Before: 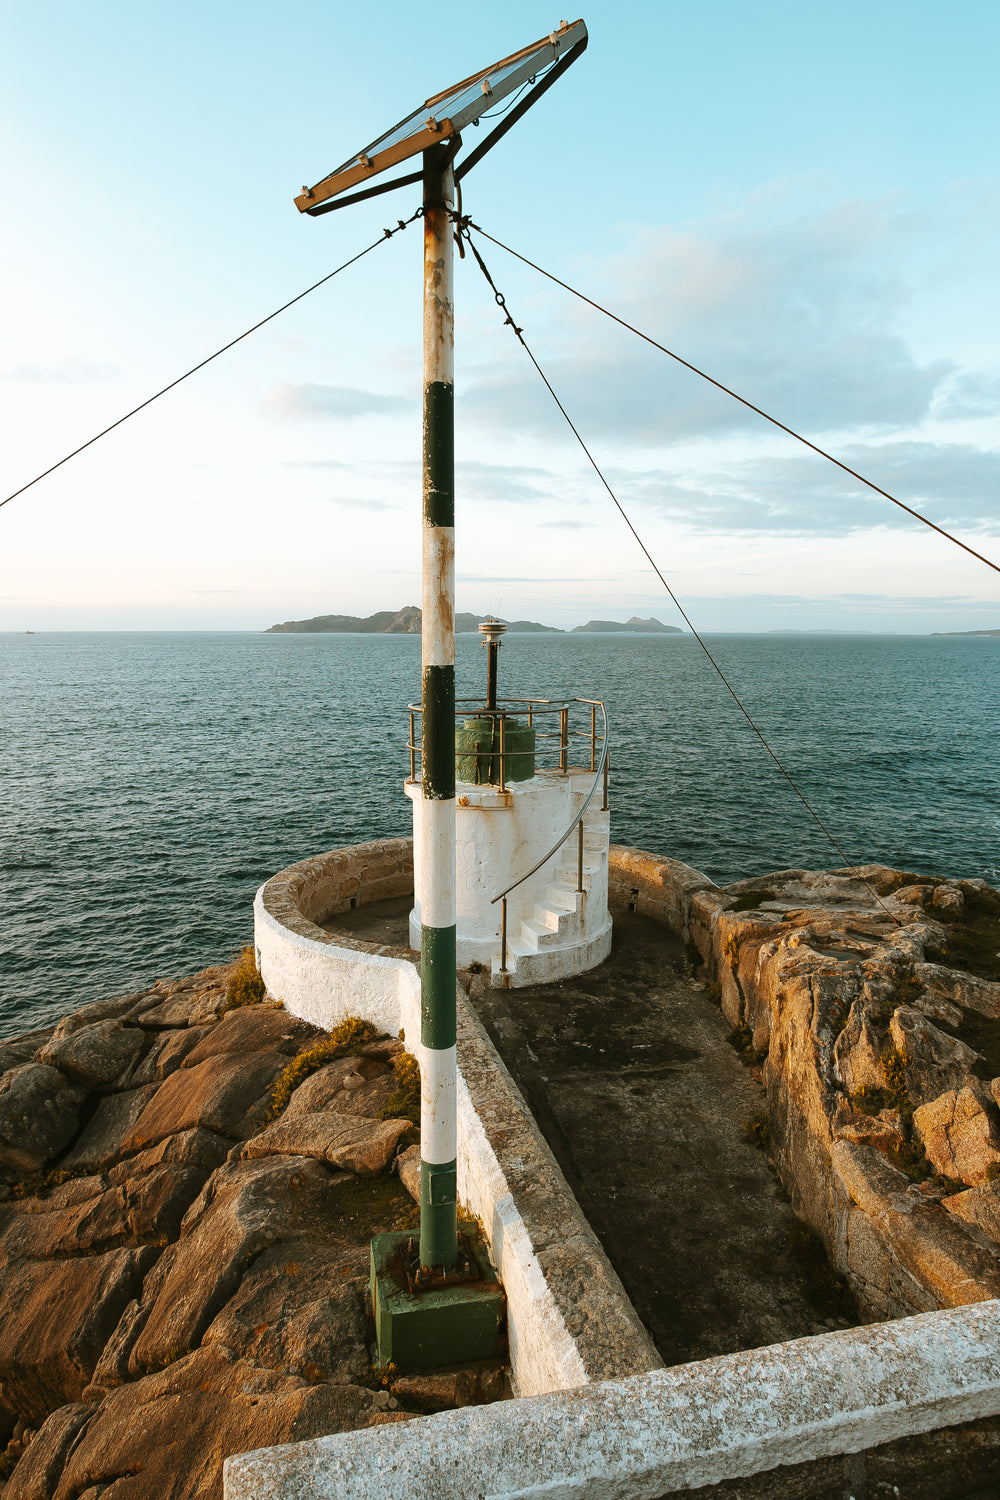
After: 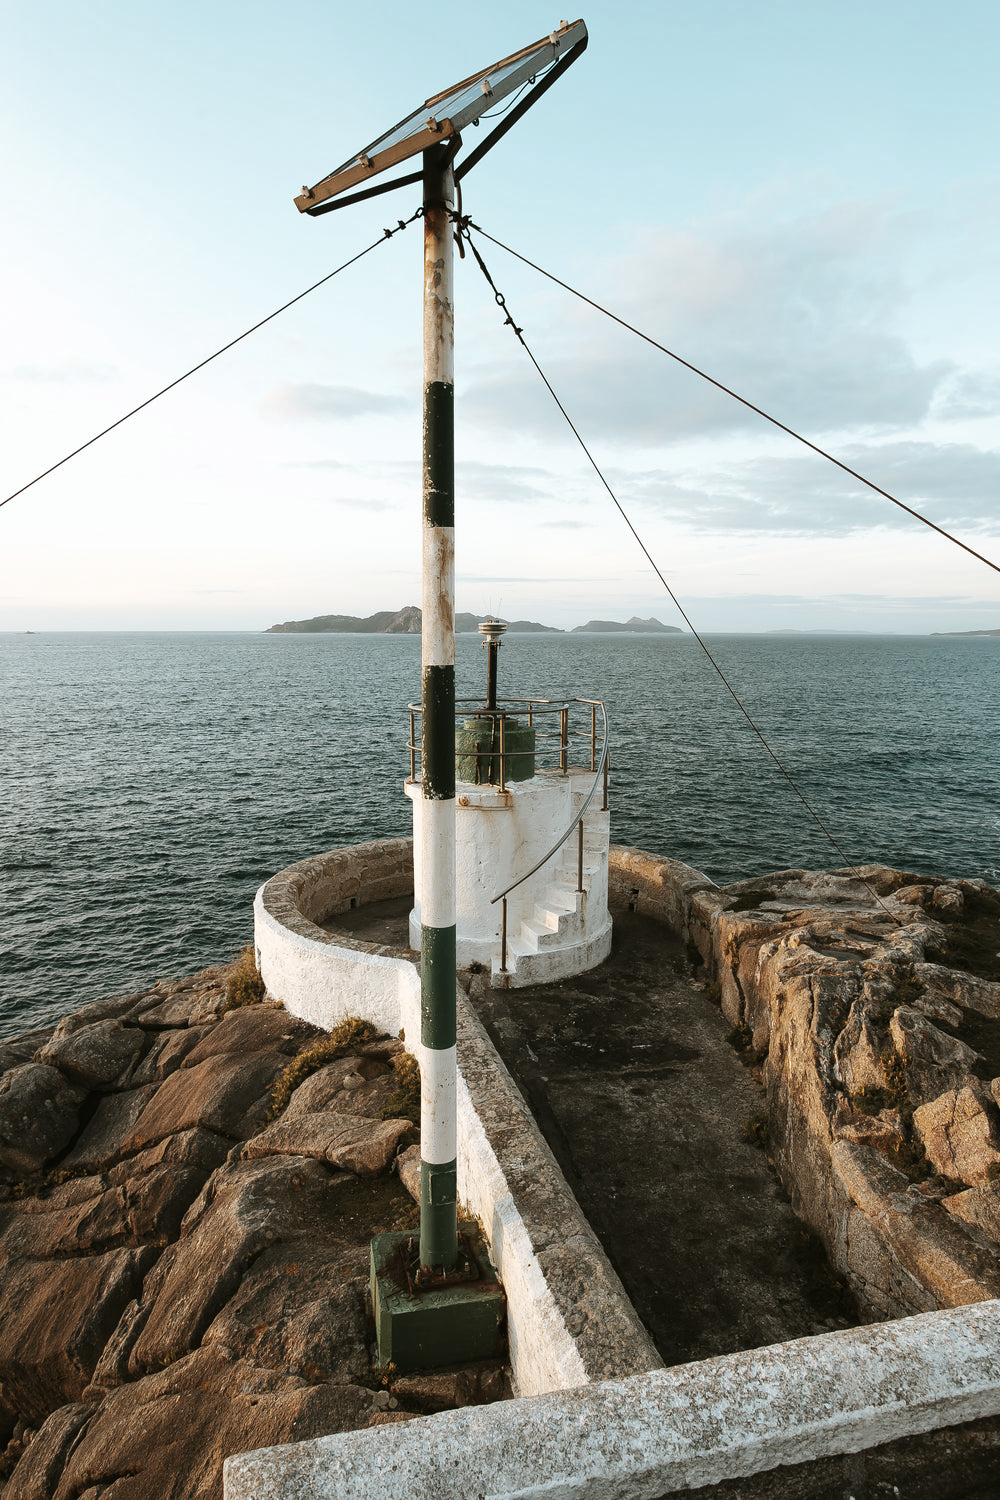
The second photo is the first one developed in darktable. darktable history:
contrast brightness saturation: contrast 0.101, saturation -0.358
